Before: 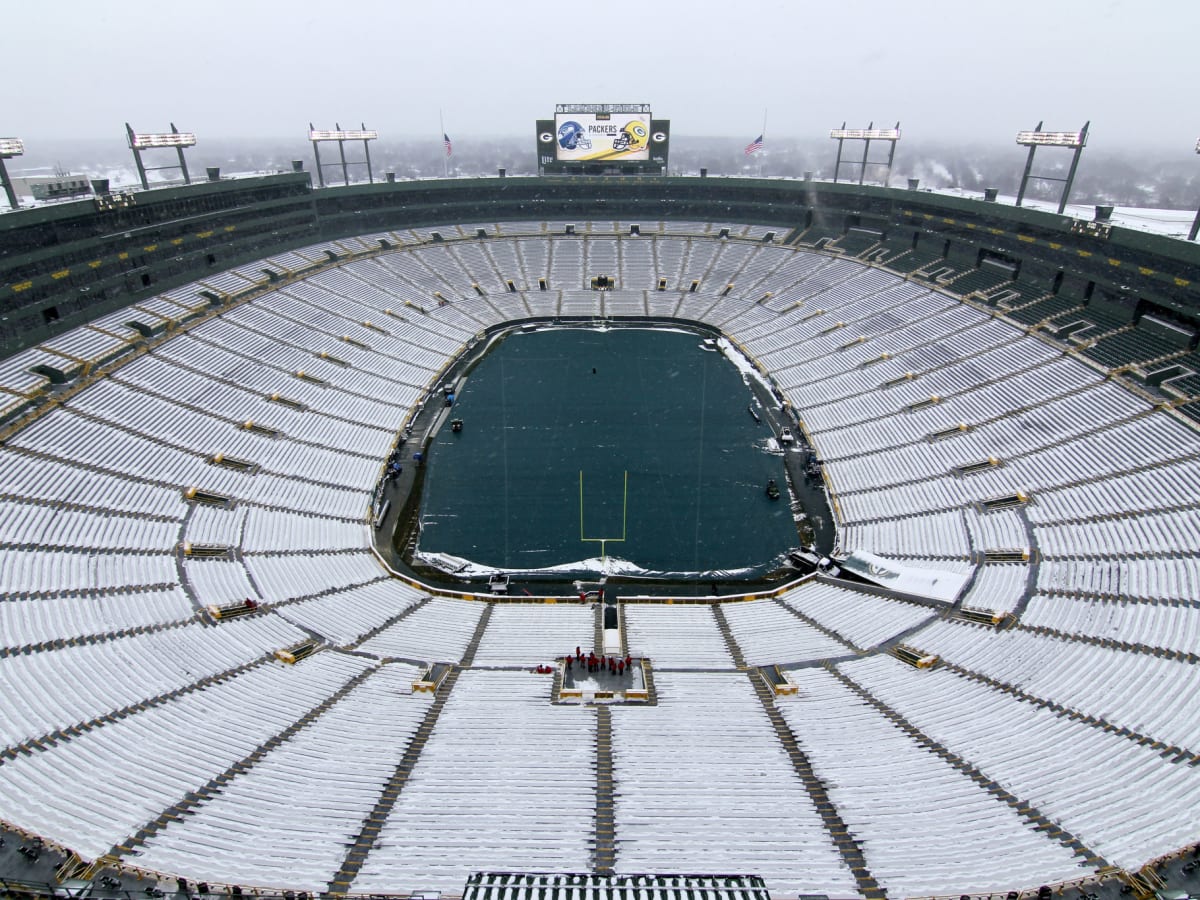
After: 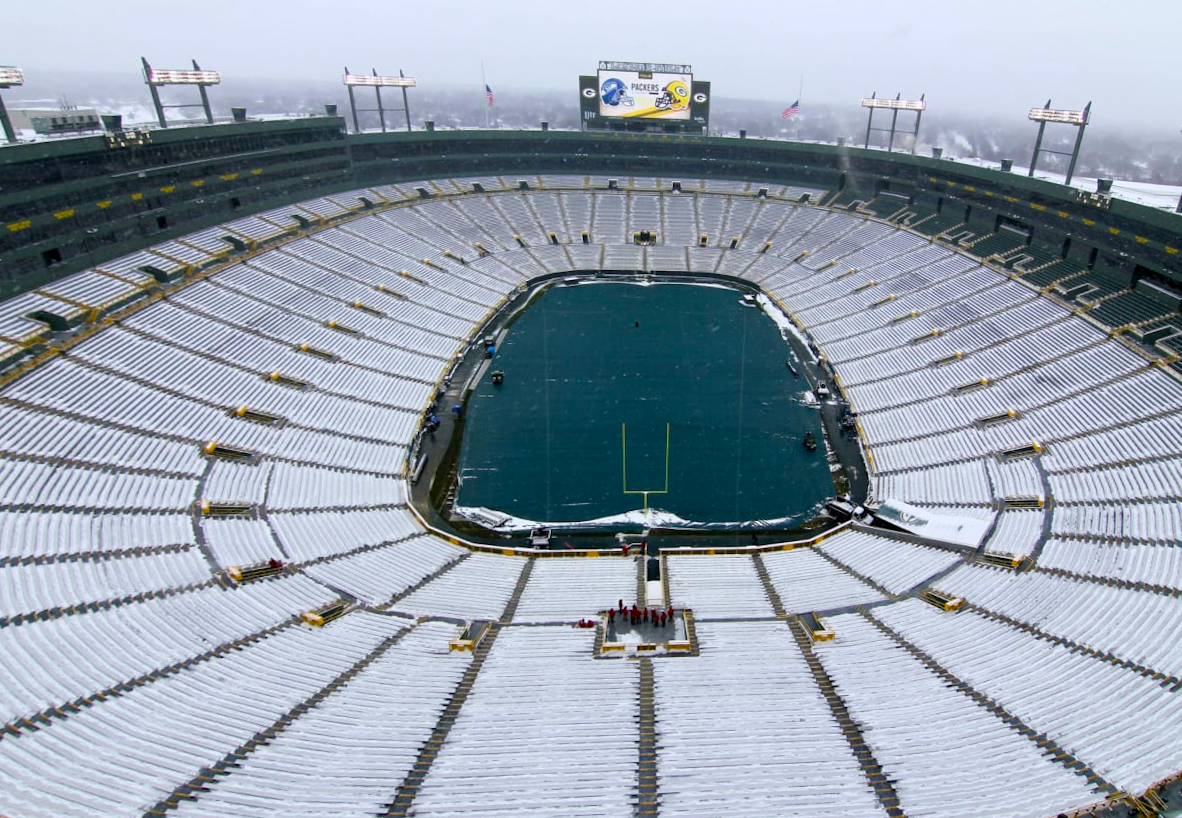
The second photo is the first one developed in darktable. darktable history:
rotate and perspective: rotation -0.013°, lens shift (vertical) -0.027, lens shift (horizontal) 0.178, crop left 0.016, crop right 0.989, crop top 0.082, crop bottom 0.918
color balance rgb: linear chroma grading › global chroma 15%, perceptual saturation grading › global saturation 30%
